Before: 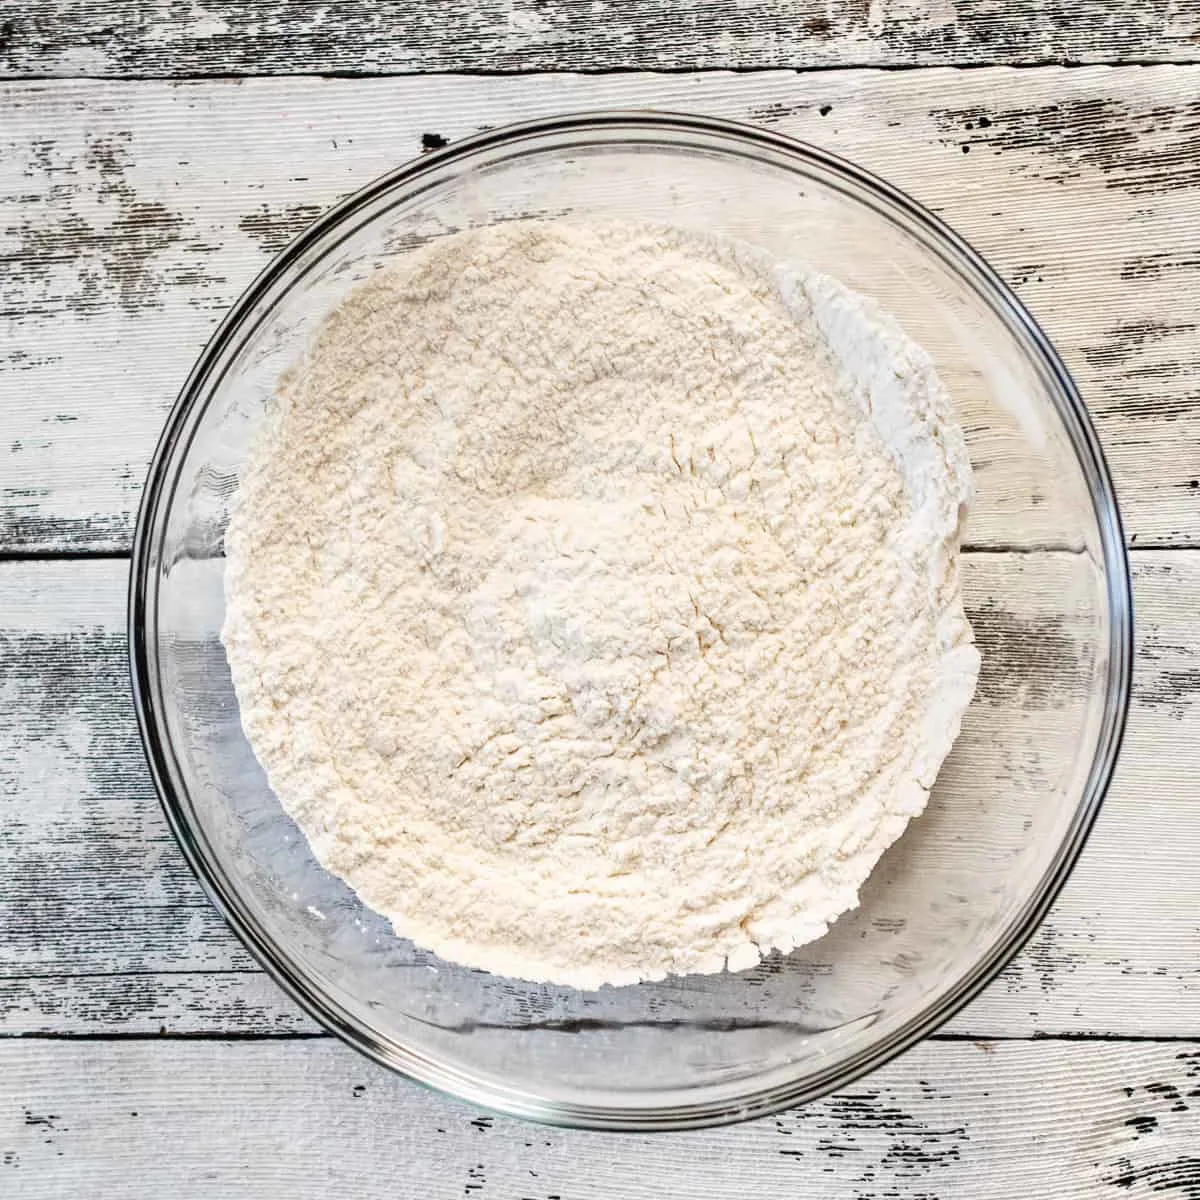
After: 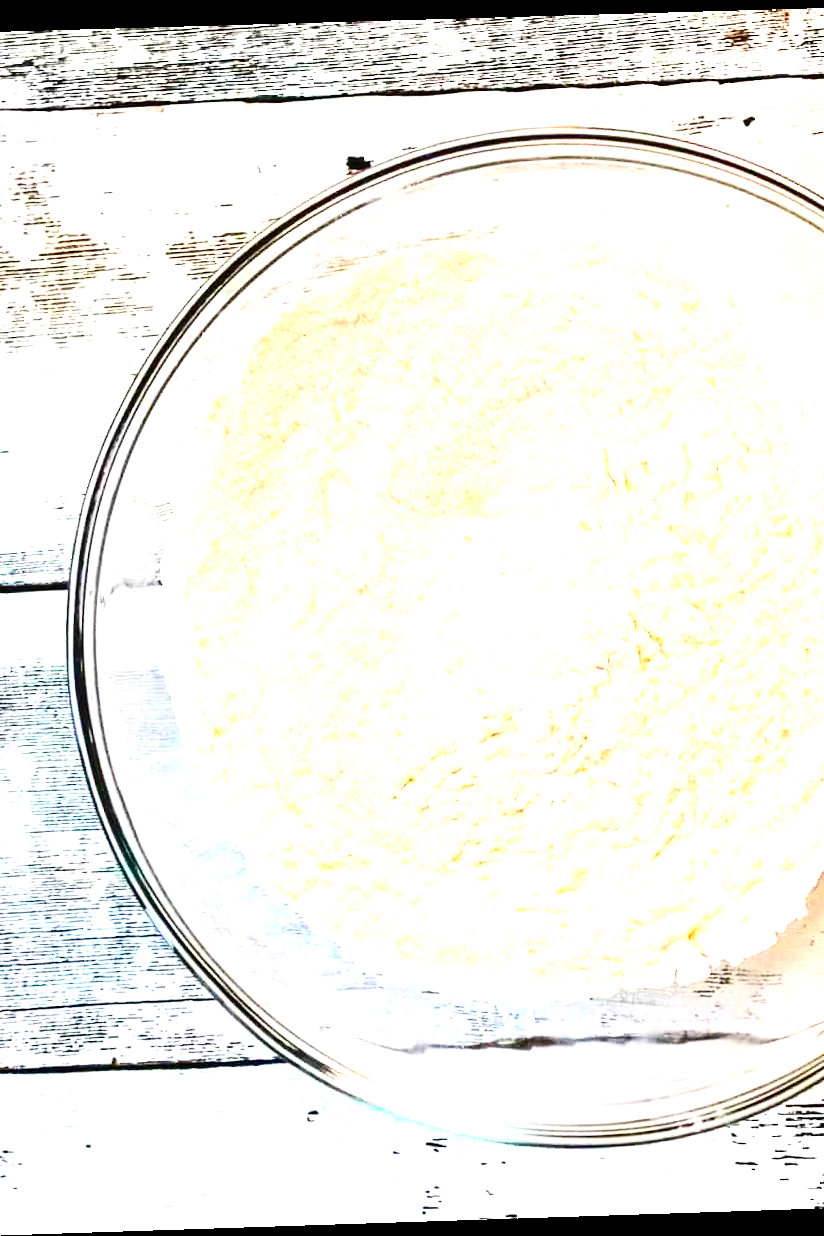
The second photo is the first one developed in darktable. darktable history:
contrast brightness saturation: contrast 0.26, brightness 0.02, saturation 0.87
exposure: black level correction 0, exposure 1.45 EV, compensate exposure bias true, compensate highlight preservation false
crop and rotate: left 6.617%, right 26.717%
rotate and perspective: rotation -1.77°, lens shift (horizontal) 0.004, automatic cropping off
